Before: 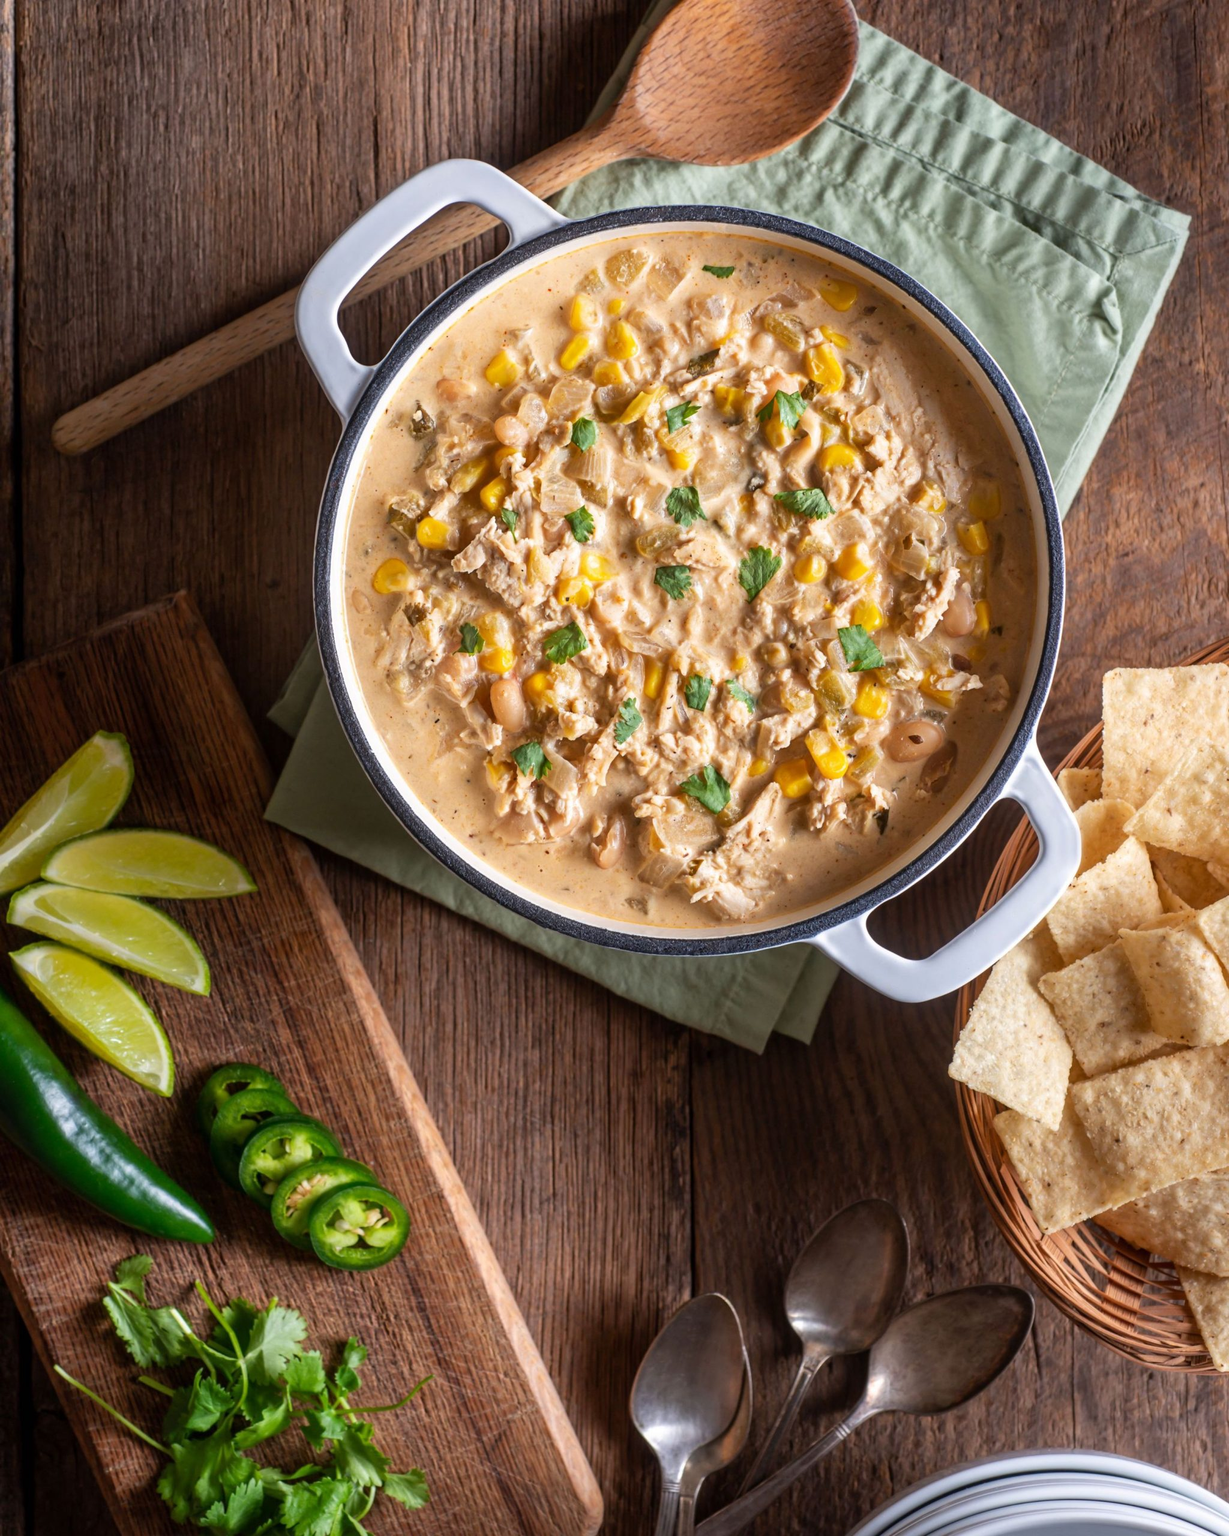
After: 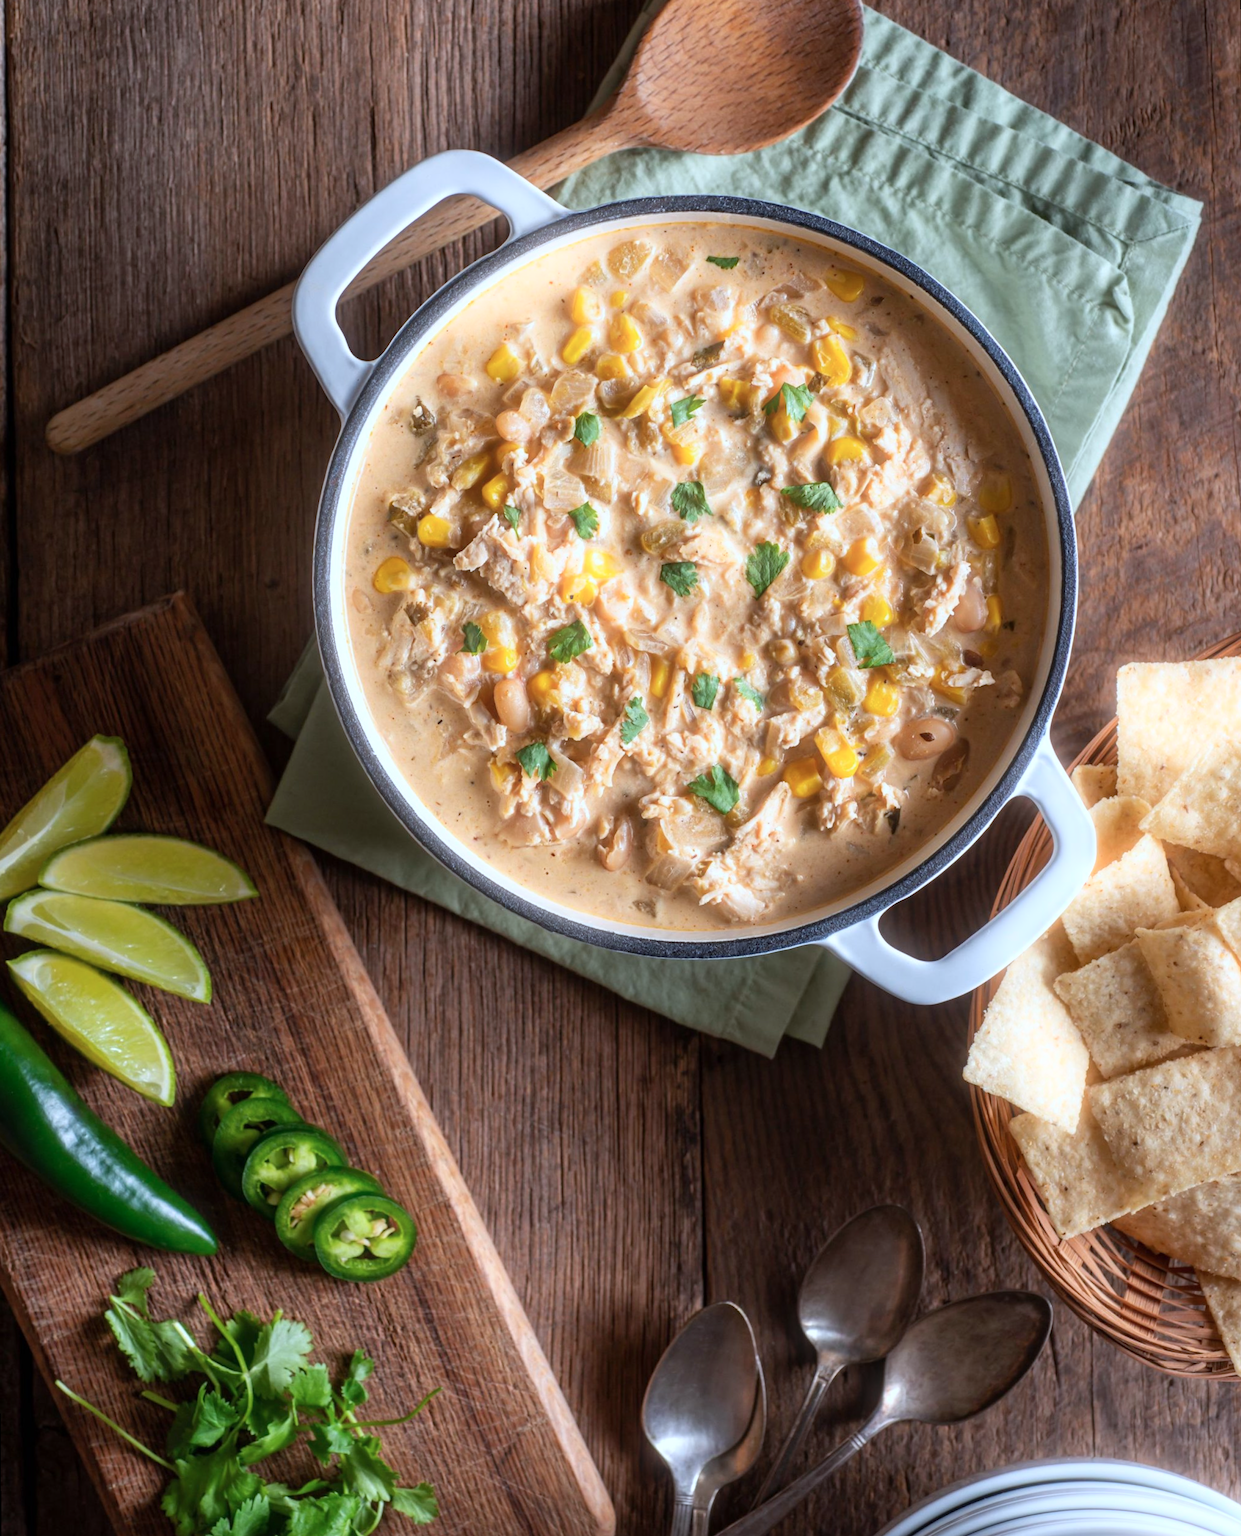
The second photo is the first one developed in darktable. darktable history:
bloom: size 5%, threshold 95%, strength 15%
color correction: highlights a* -4.18, highlights b* -10.81
rotate and perspective: rotation -0.45°, automatic cropping original format, crop left 0.008, crop right 0.992, crop top 0.012, crop bottom 0.988
